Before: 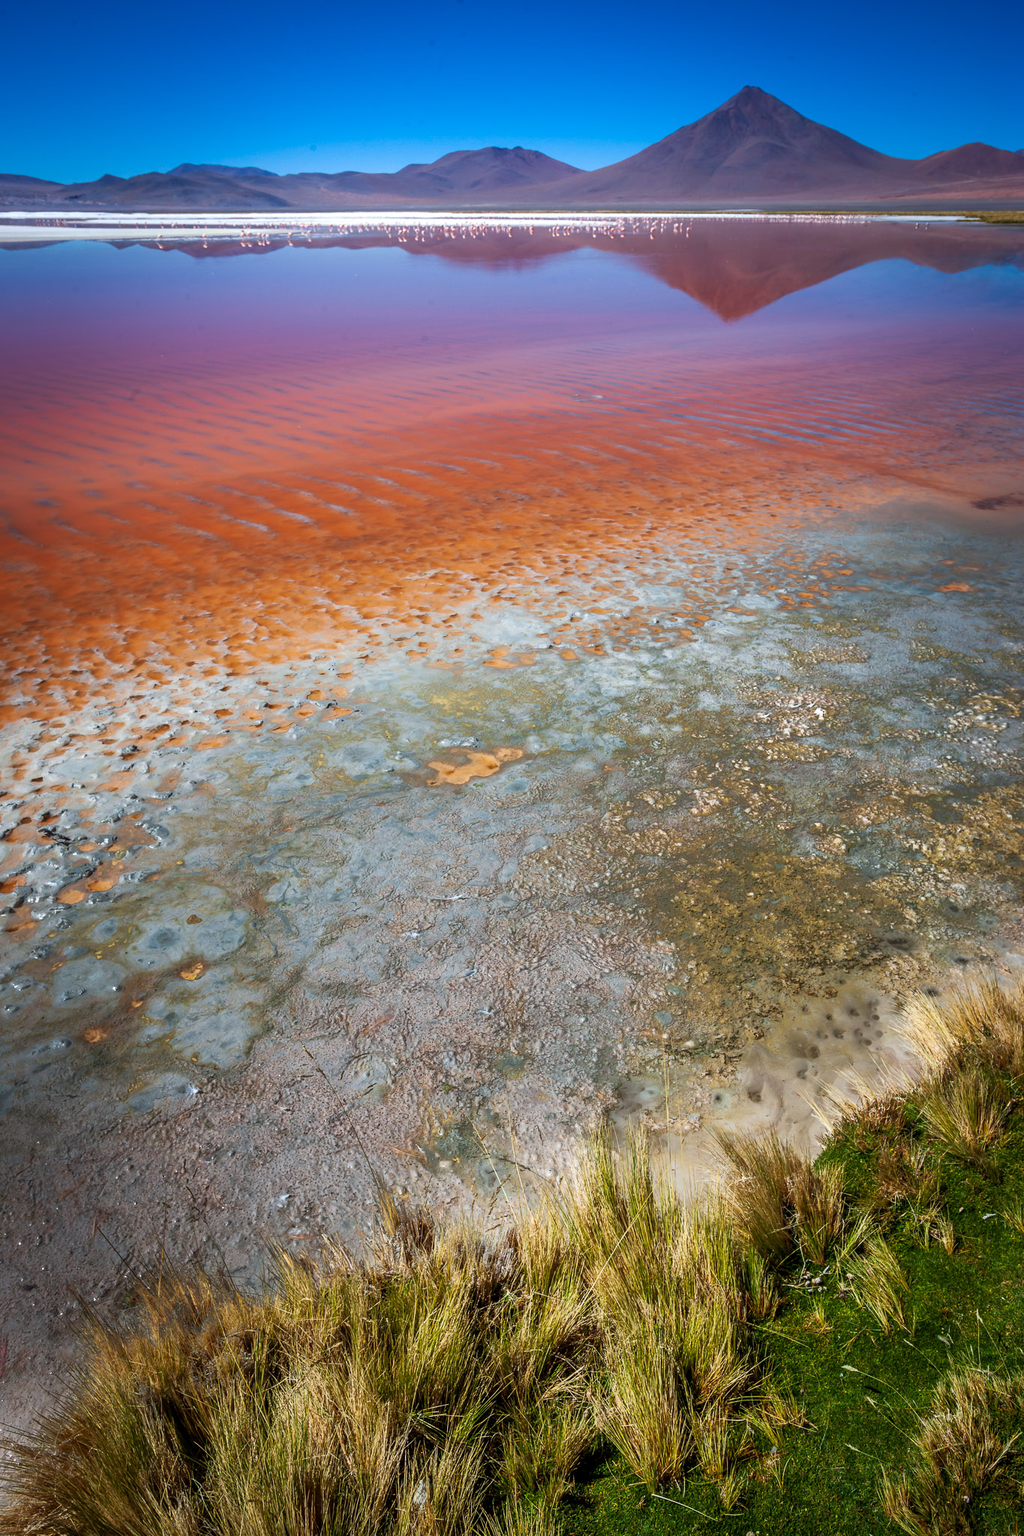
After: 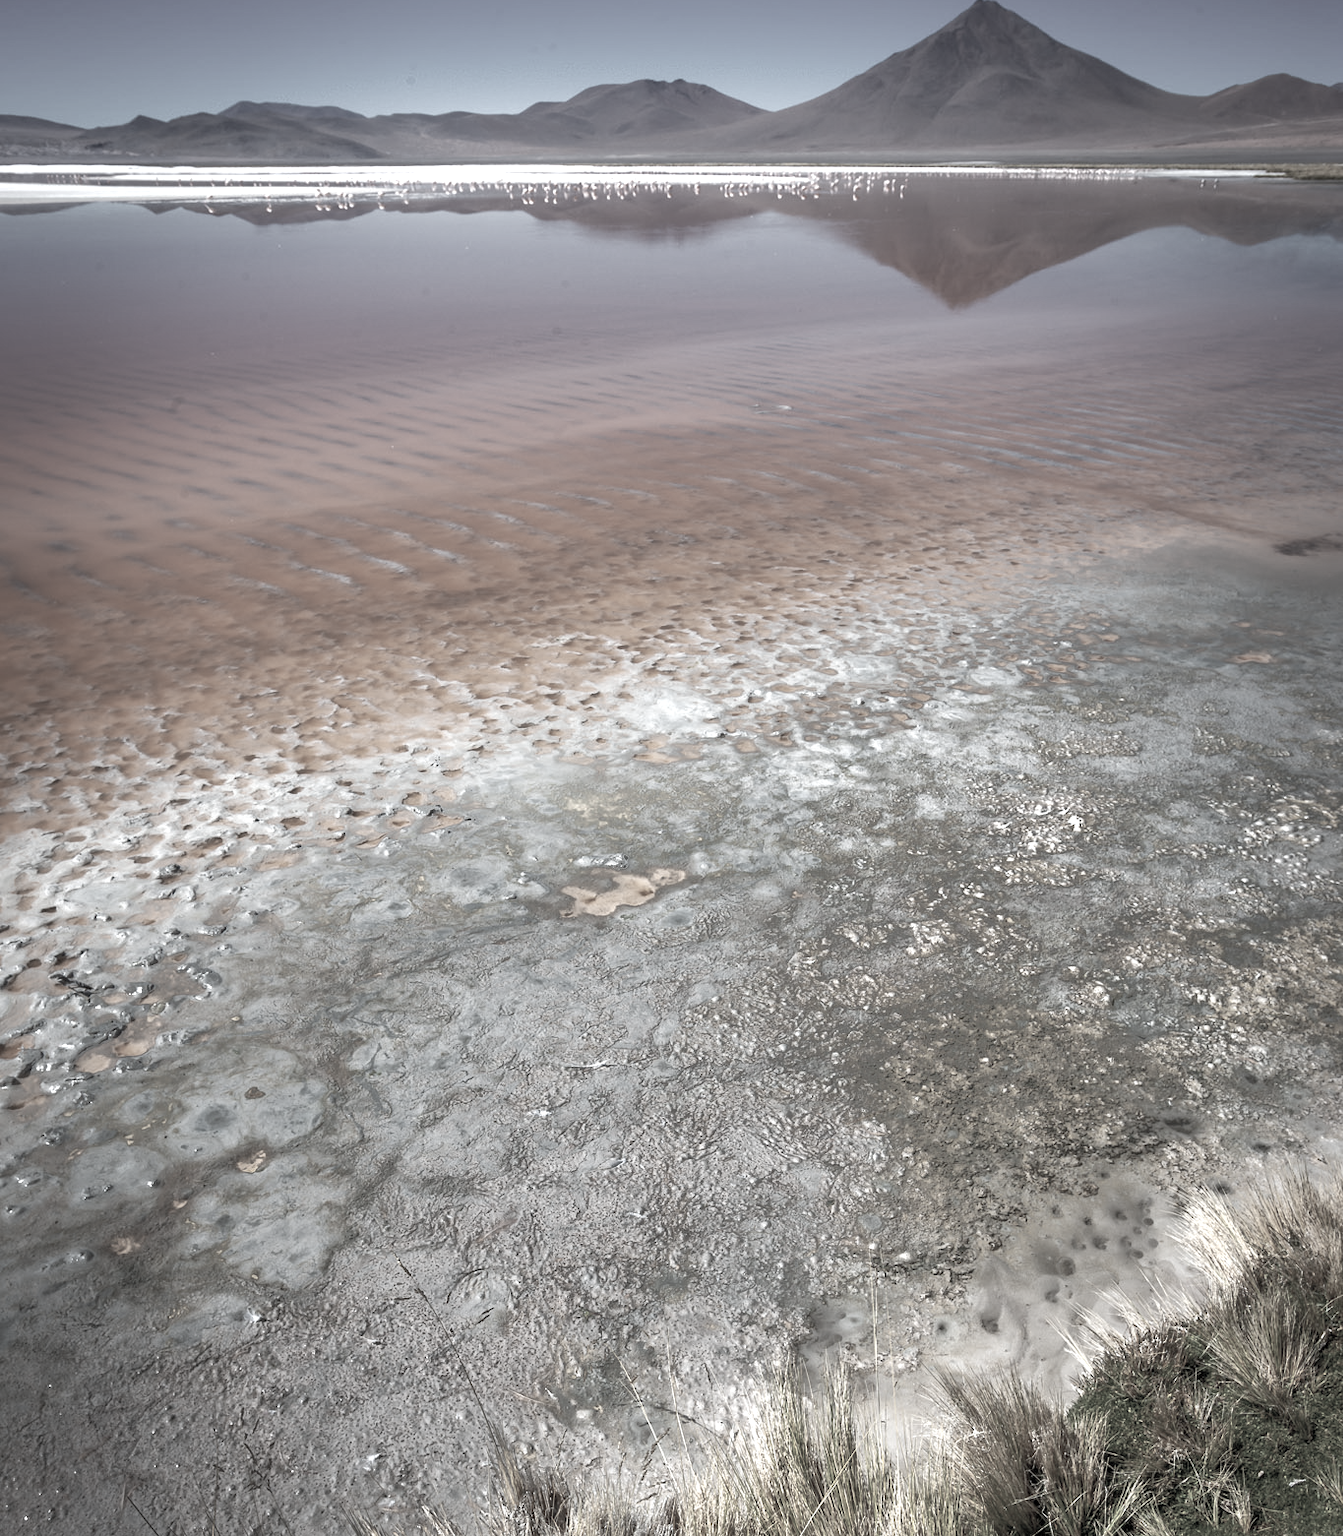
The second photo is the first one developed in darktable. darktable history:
exposure: exposure 0.561 EV, compensate highlight preservation false
shadows and highlights: on, module defaults
crop: top 5.632%, bottom 18.115%
color correction: highlights b* 0.012, saturation 0.154
